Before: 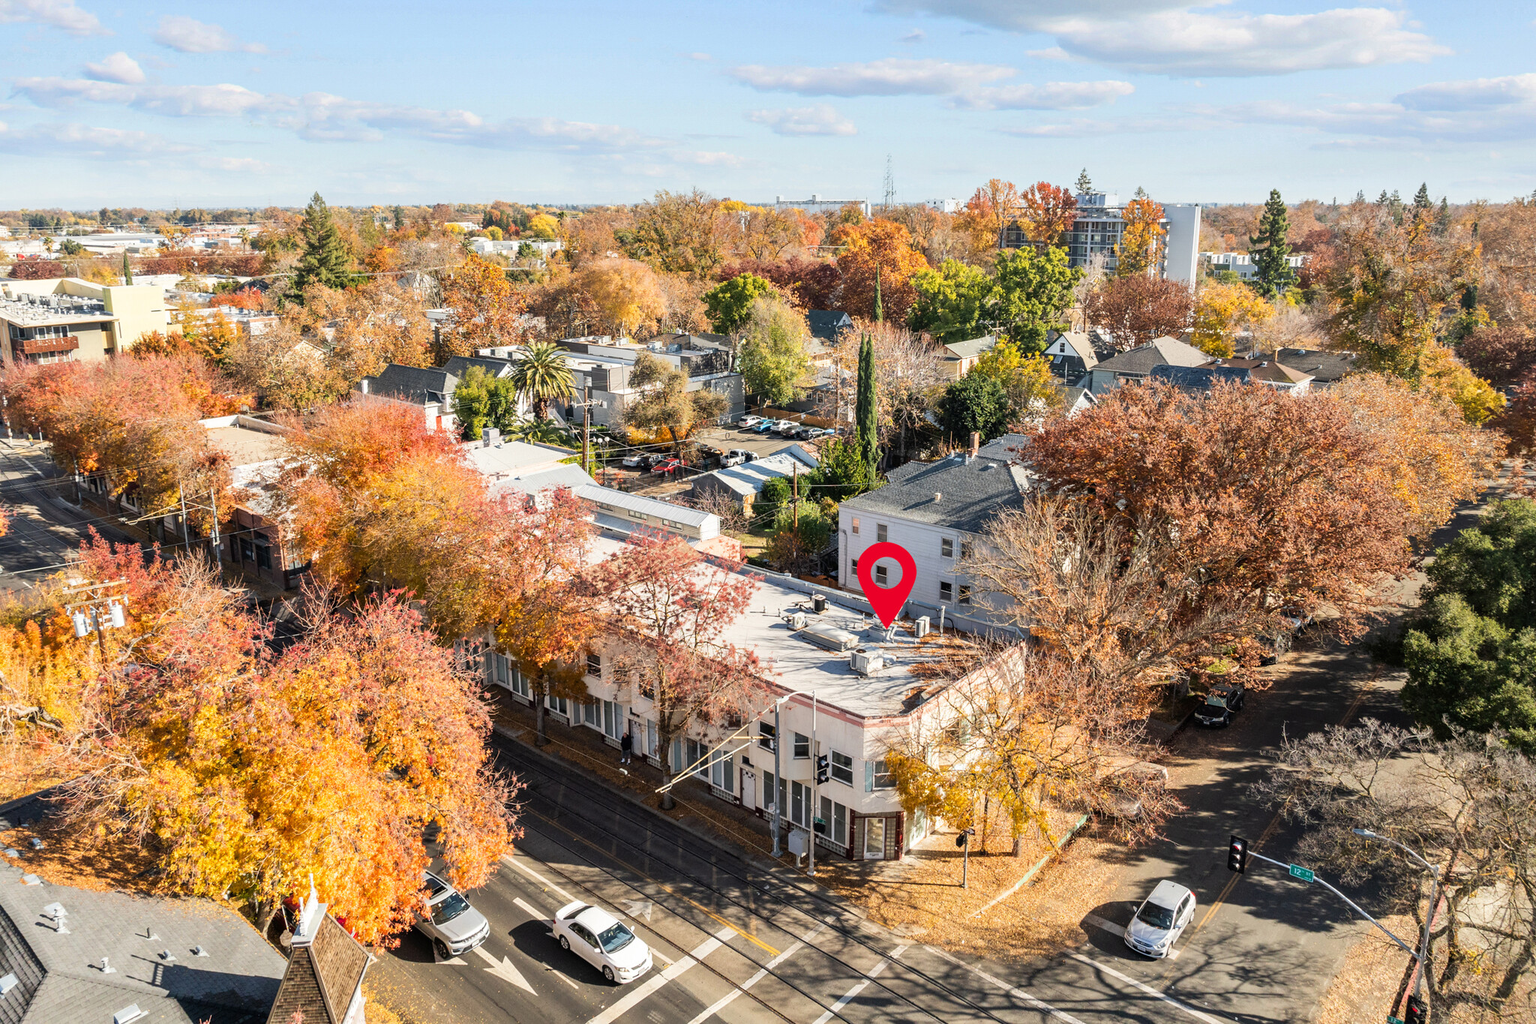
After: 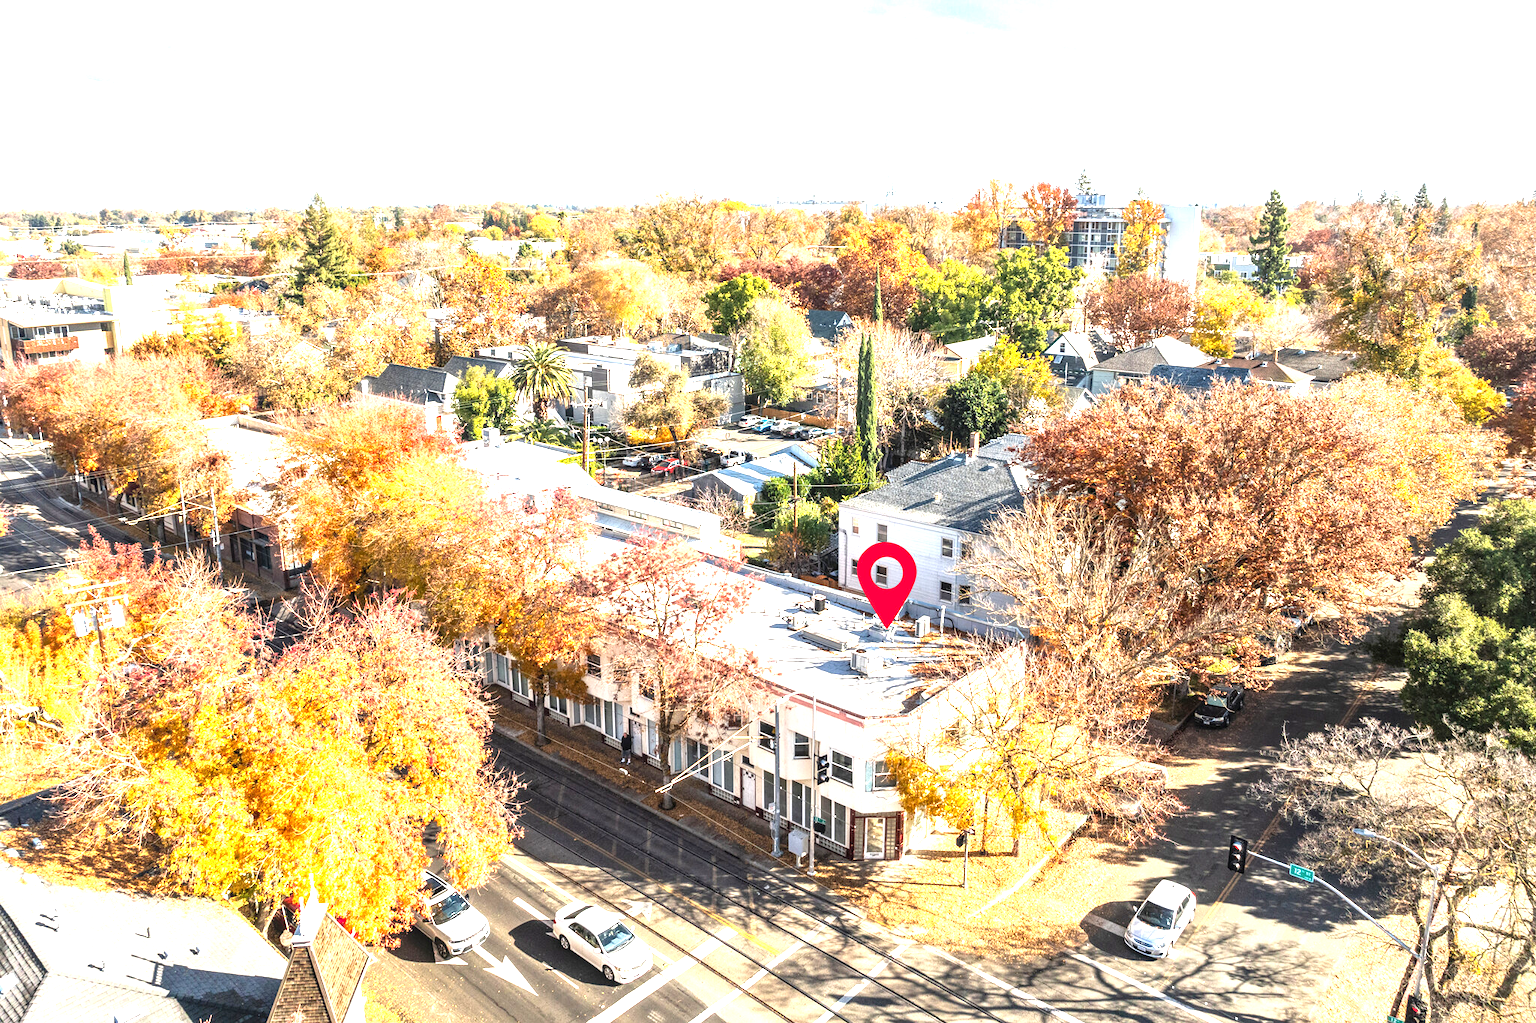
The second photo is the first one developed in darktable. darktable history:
local contrast: on, module defaults
exposure: black level correction 0, exposure 1.379 EV, compensate exposure bias true, compensate highlight preservation false
